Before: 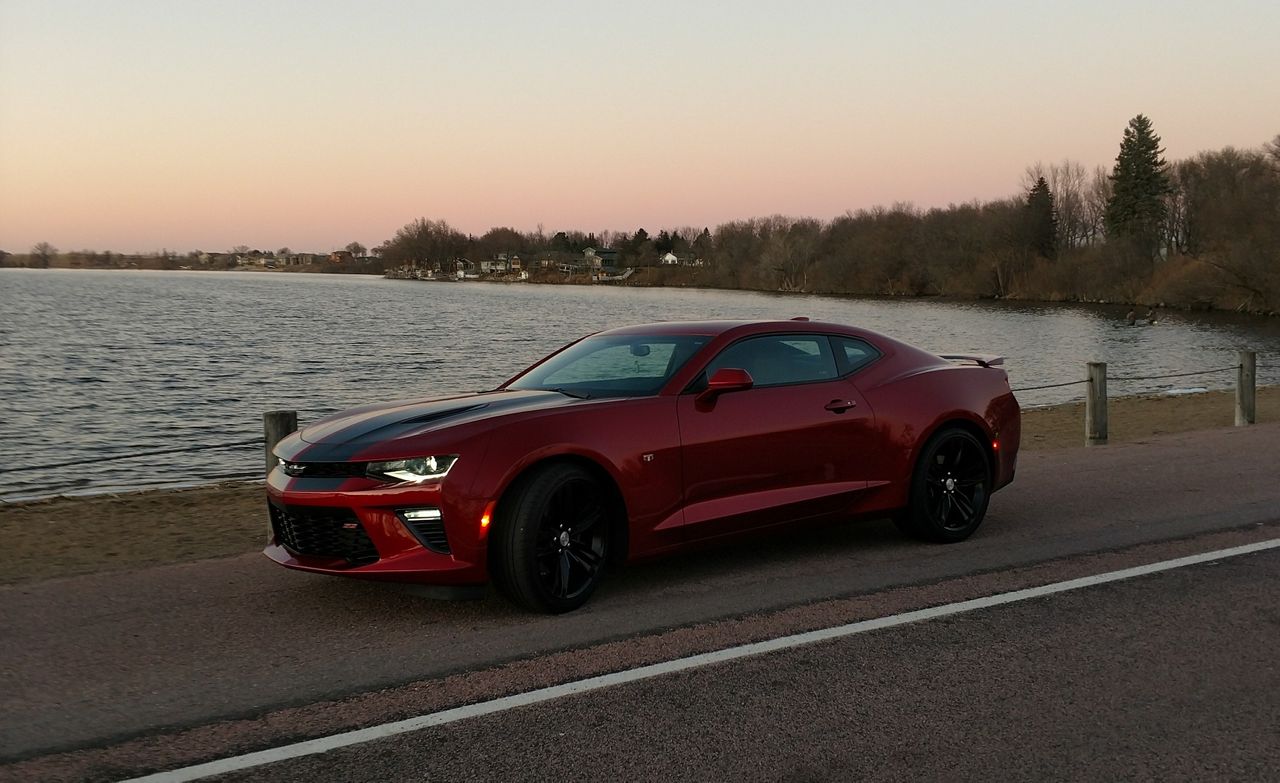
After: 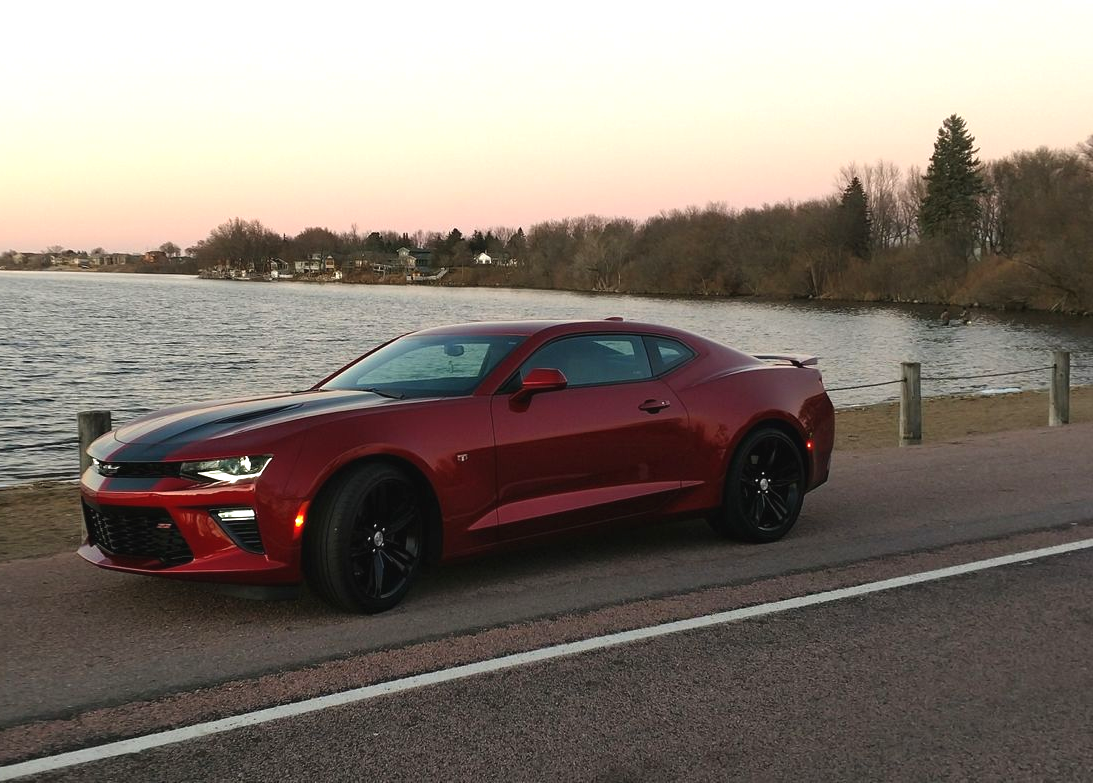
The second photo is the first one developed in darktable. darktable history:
exposure: black level correction -0.002, exposure 0.708 EV, compensate exposure bias true, compensate highlight preservation false
crop and rotate: left 14.584%
